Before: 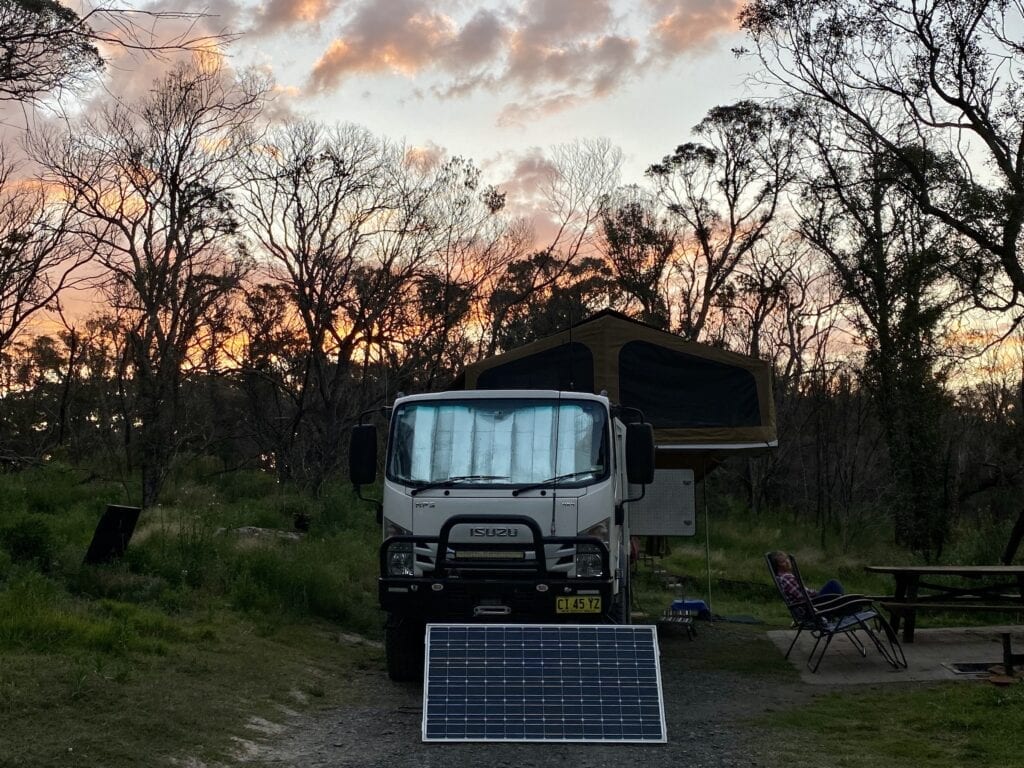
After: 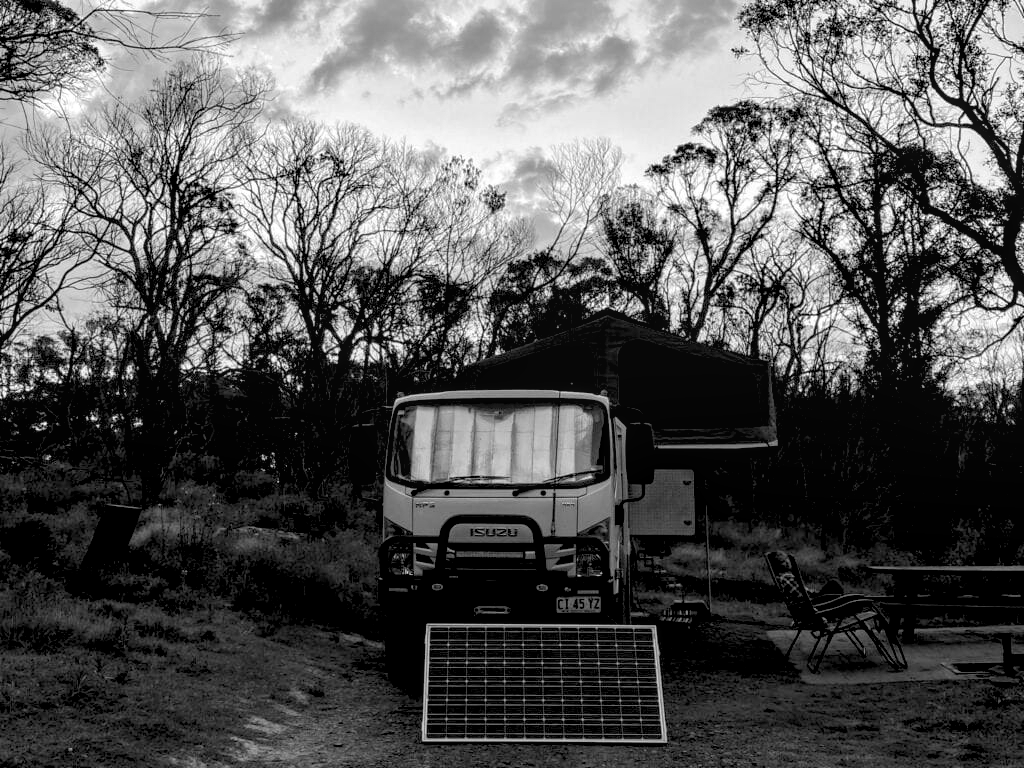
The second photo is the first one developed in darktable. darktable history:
monochrome: a 32, b 64, size 2.3
local contrast: on, module defaults
rgb levels: levels [[0.013, 0.434, 0.89], [0, 0.5, 1], [0, 0.5, 1]]
